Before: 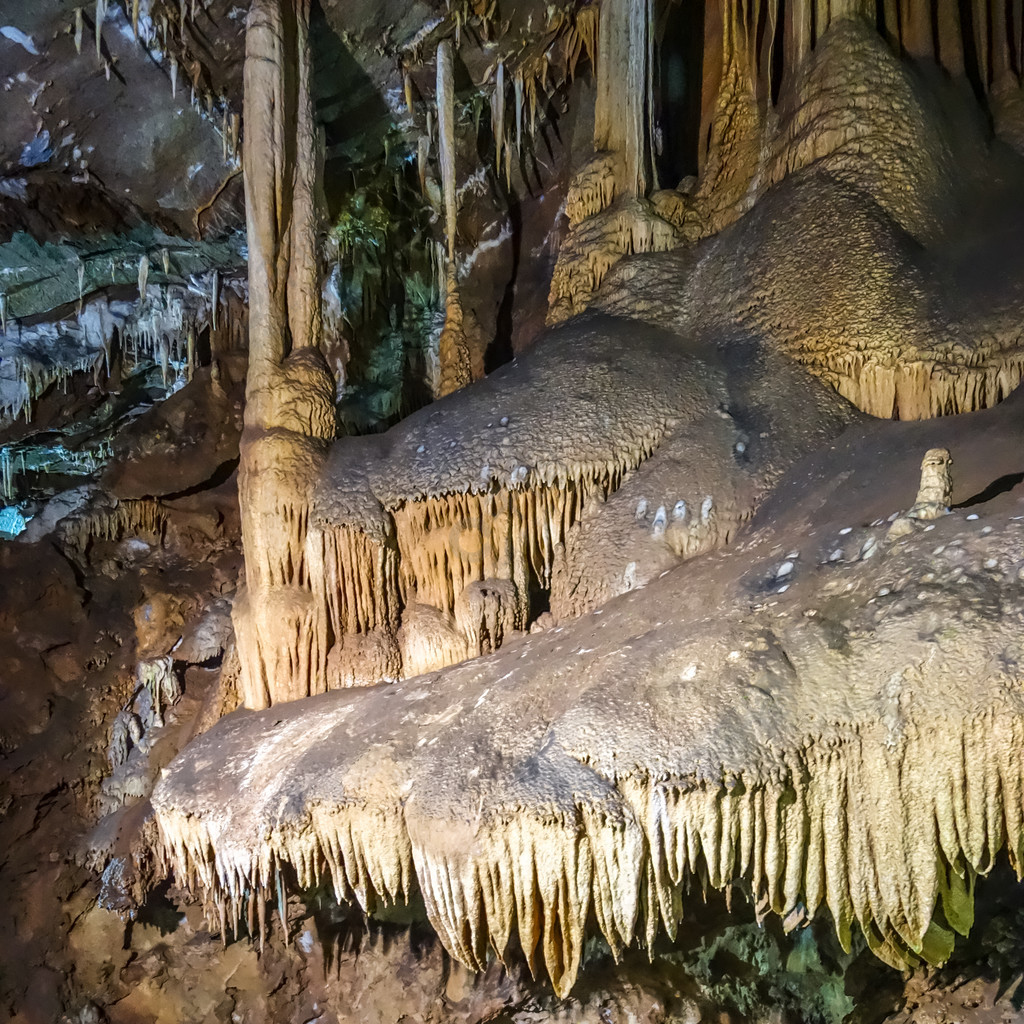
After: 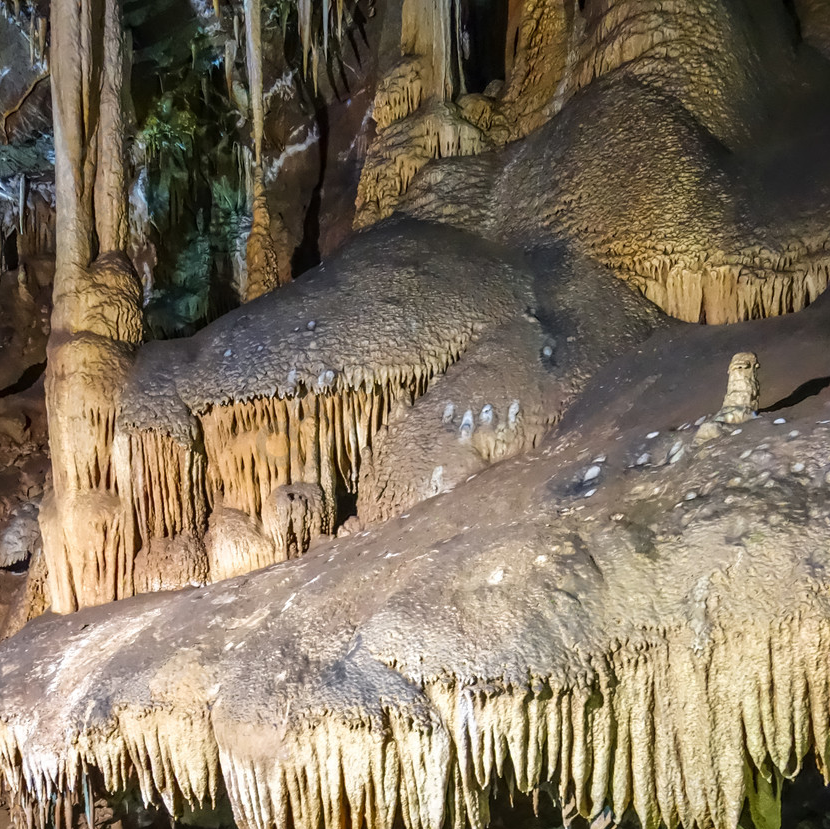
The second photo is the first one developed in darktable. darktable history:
crop: left 18.943%, top 9.394%, right 0%, bottom 9.628%
